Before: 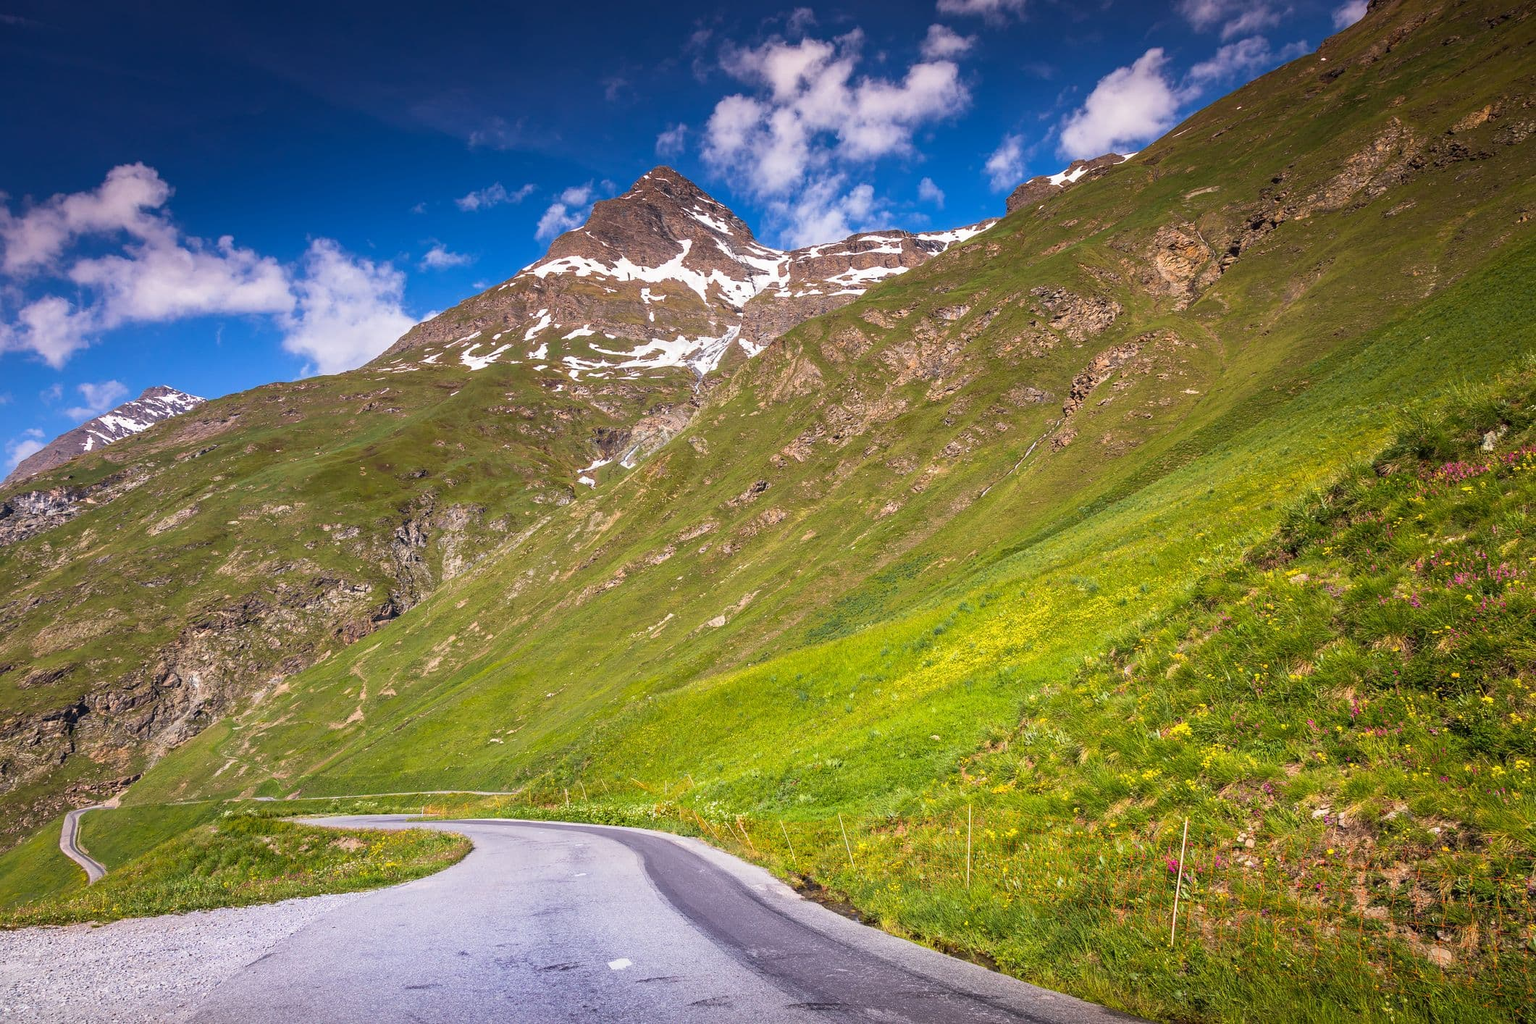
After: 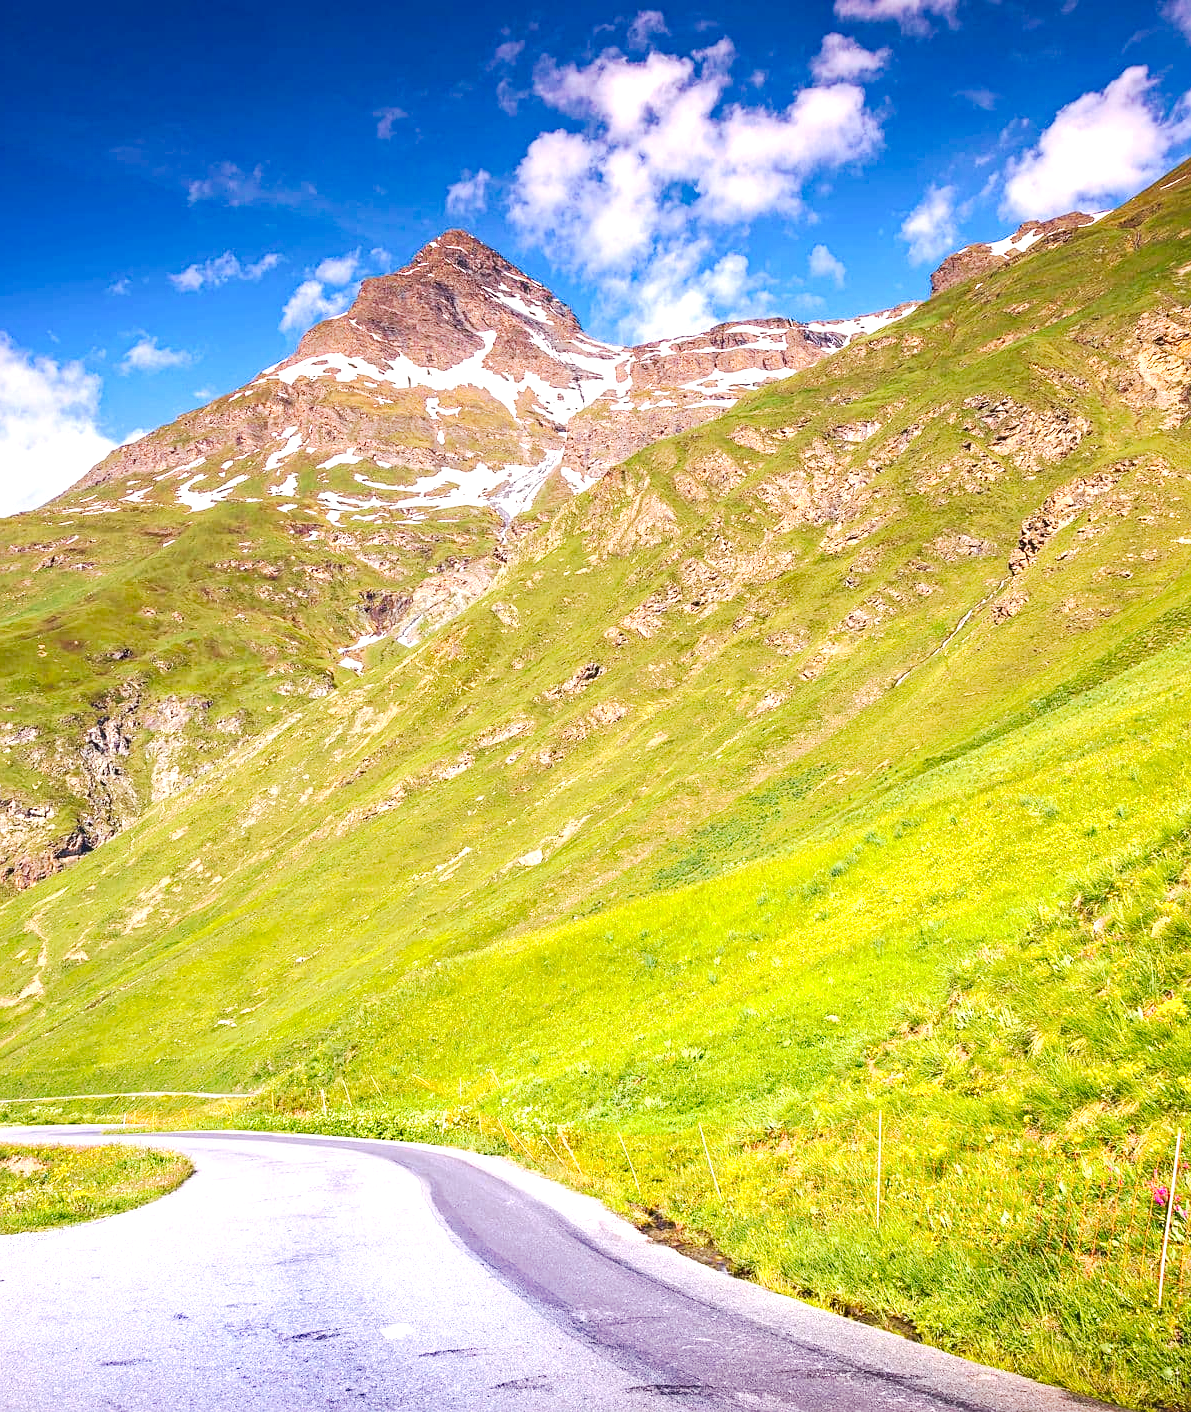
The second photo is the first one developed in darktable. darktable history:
tone equalizer: on, module defaults
sharpen: amount 0.2
crop: left 21.674%, right 22.086%
haze removal: compatibility mode true, adaptive false
contrast brightness saturation: contrast 0.1, brightness 0.03, saturation 0.09
tone curve: curves: ch0 [(0, 0) (0.003, 0.049) (0.011, 0.052) (0.025, 0.061) (0.044, 0.08) (0.069, 0.101) (0.1, 0.119) (0.136, 0.139) (0.177, 0.172) (0.224, 0.222) (0.277, 0.292) (0.335, 0.367) (0.399, 0.444) (0.468, 0.538) (0.543, 0.623) (0.623, 0.713) (0.709, 0.784) (0.801, 0.844) (0.898, 0.916) (1, 1)], preserve colors none
exposure: black level correction 0, exposure 0.9 EV, compensate highlight preservation false
velvia: on, module defaults
